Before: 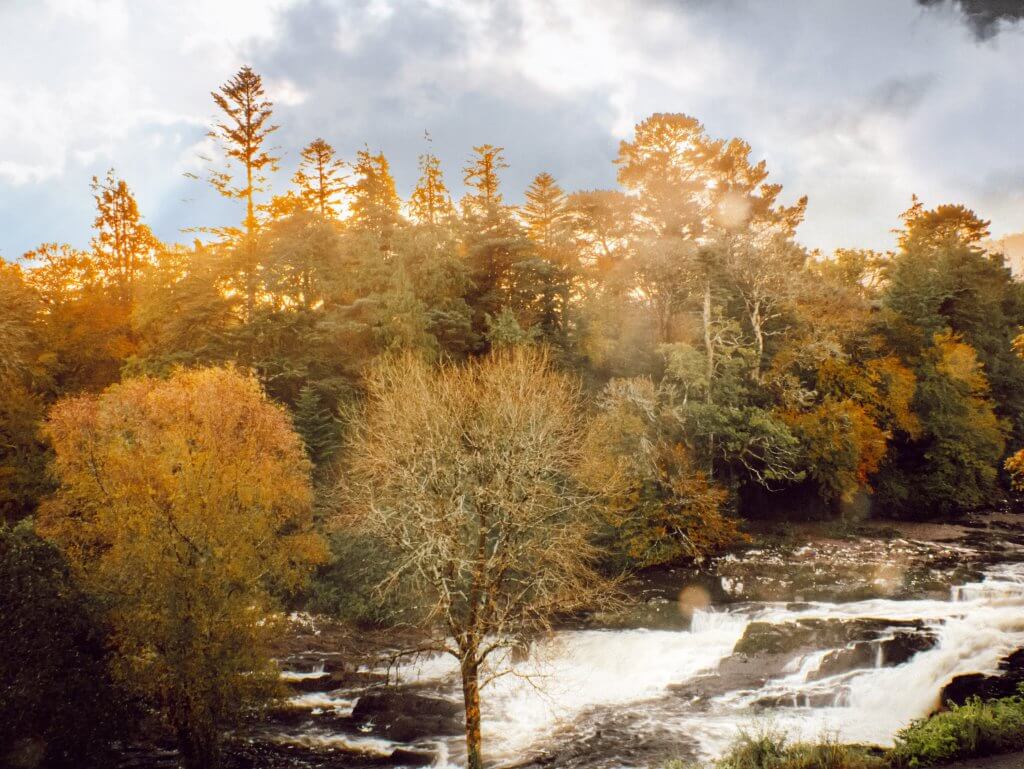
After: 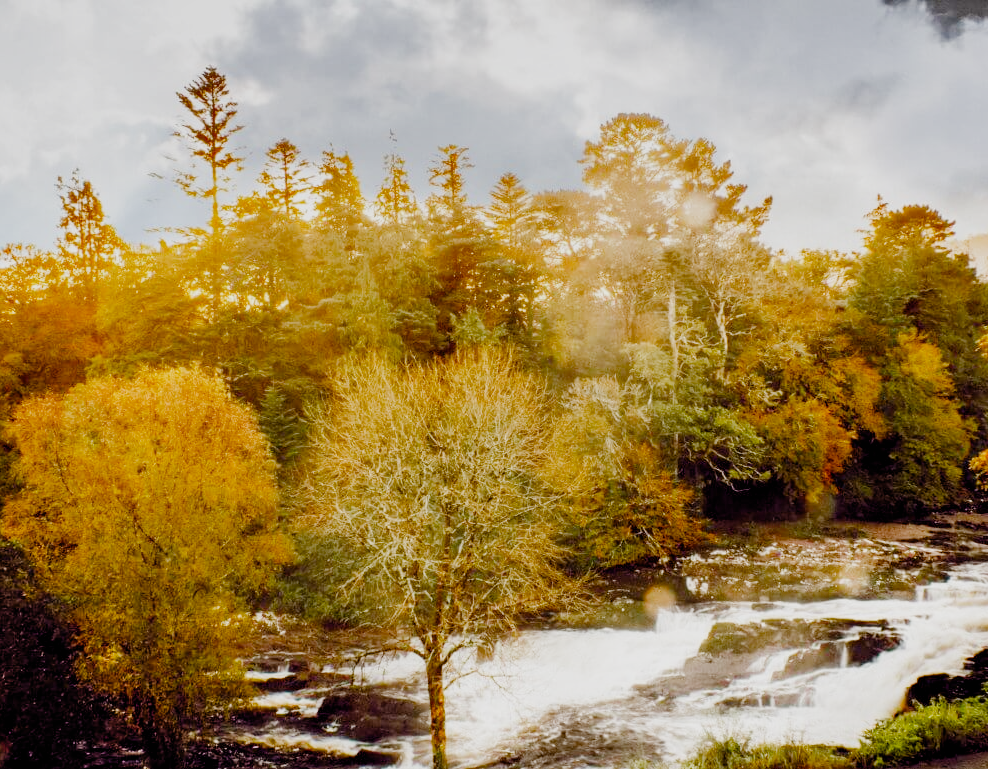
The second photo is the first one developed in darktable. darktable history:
filmic rgb: black relative exposure -7.65 EV, white relative exposure 4.56 EV, threshold 3 EV, hardness 3.61, add noise in highlights 0, preserve chrominance no, color science v4 (2020), enable highlight reconstruction true
crop and rotate: left 3.439%
color balance rgb: global offset › hue 171.11°, linear chroma grading › shadows -7.679%, linear chroma grading › global chroma 9.752%, perceptual saturation grading › global saturation 34.589%, perceptual saturation grading › highlights -29.901%, perceptual saturation grading › shadows 35.122%
exposure: exposure 0.605 EV, compensate highlight preservation false
shadows and highlights: soften with gaussian
